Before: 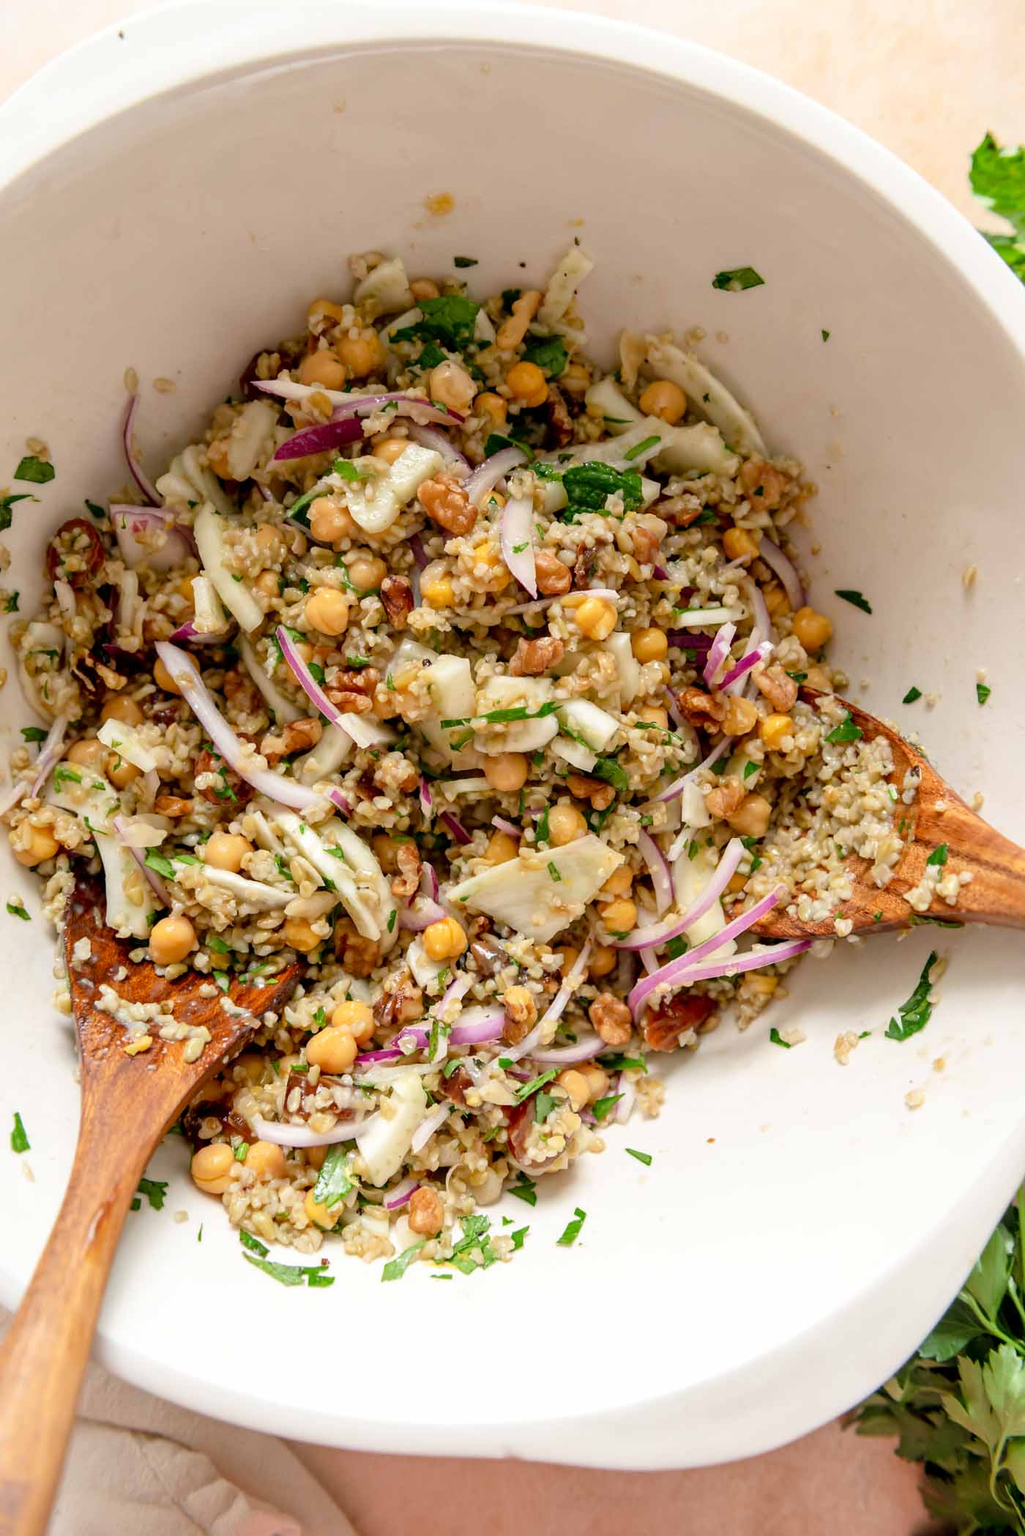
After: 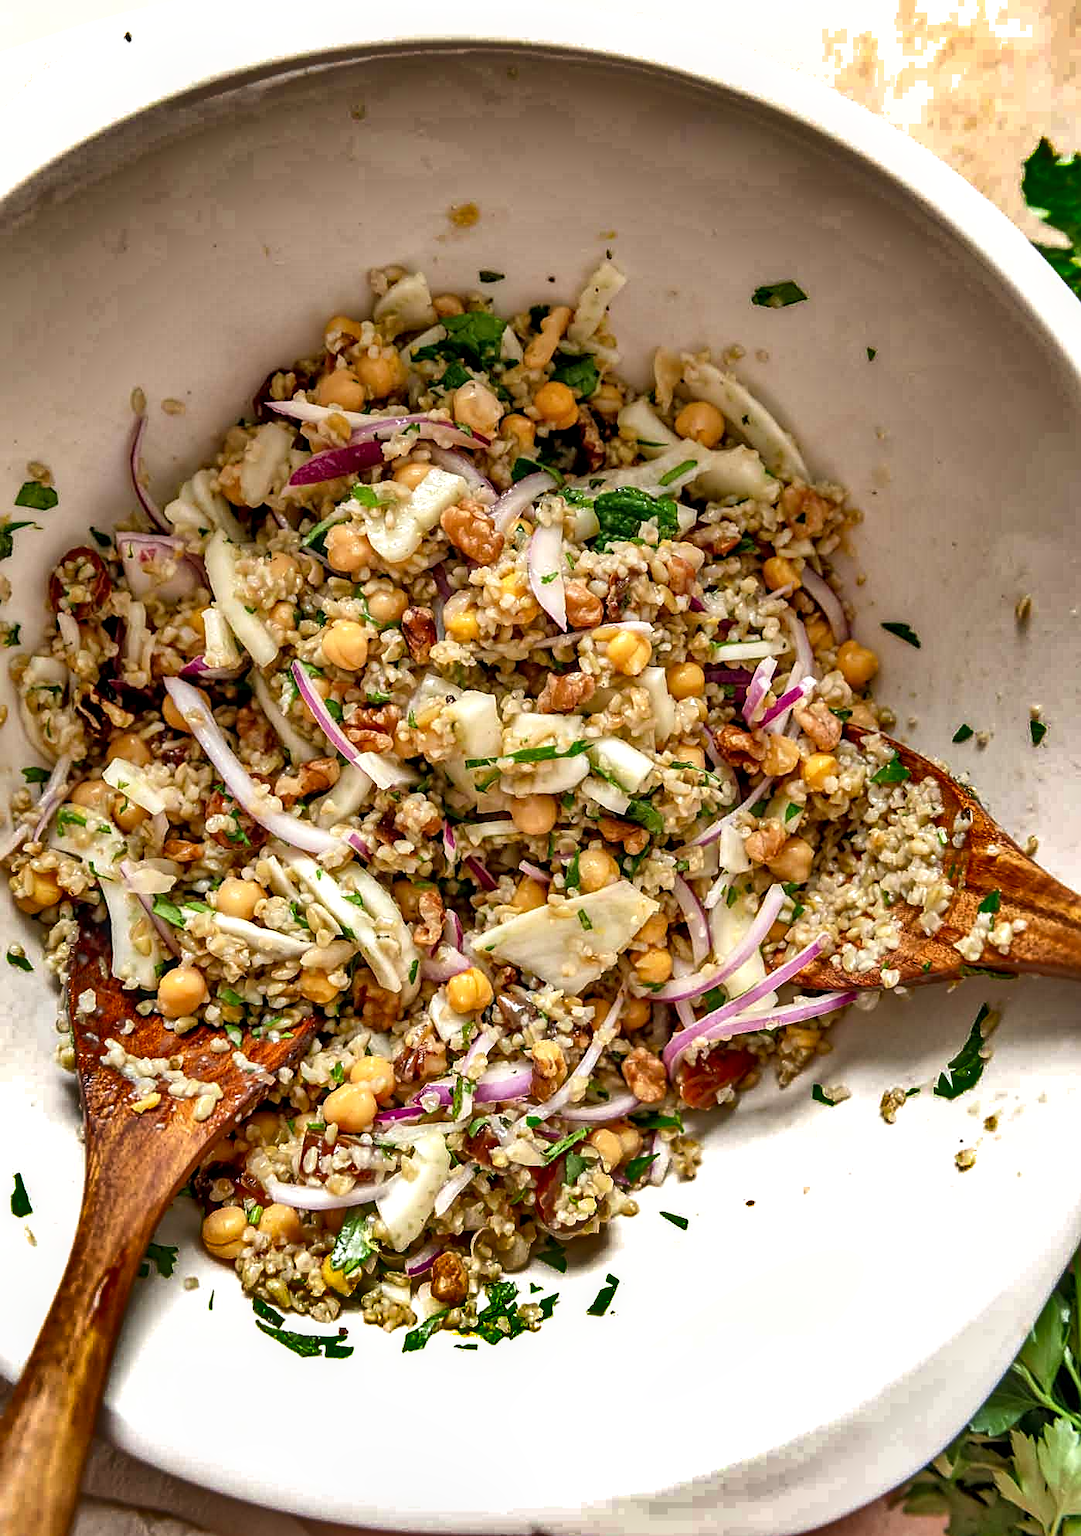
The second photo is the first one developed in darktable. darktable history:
crop and rotate: top 0.005%, bottom 5.193%
local contrast: detail 130%
exposure: exposure 0.201 EV, compensate highlight preservation false
sharpen: on, module defaults
shadows and highlights: shadows 17.77, highlights -83.83, soften with gaussian
